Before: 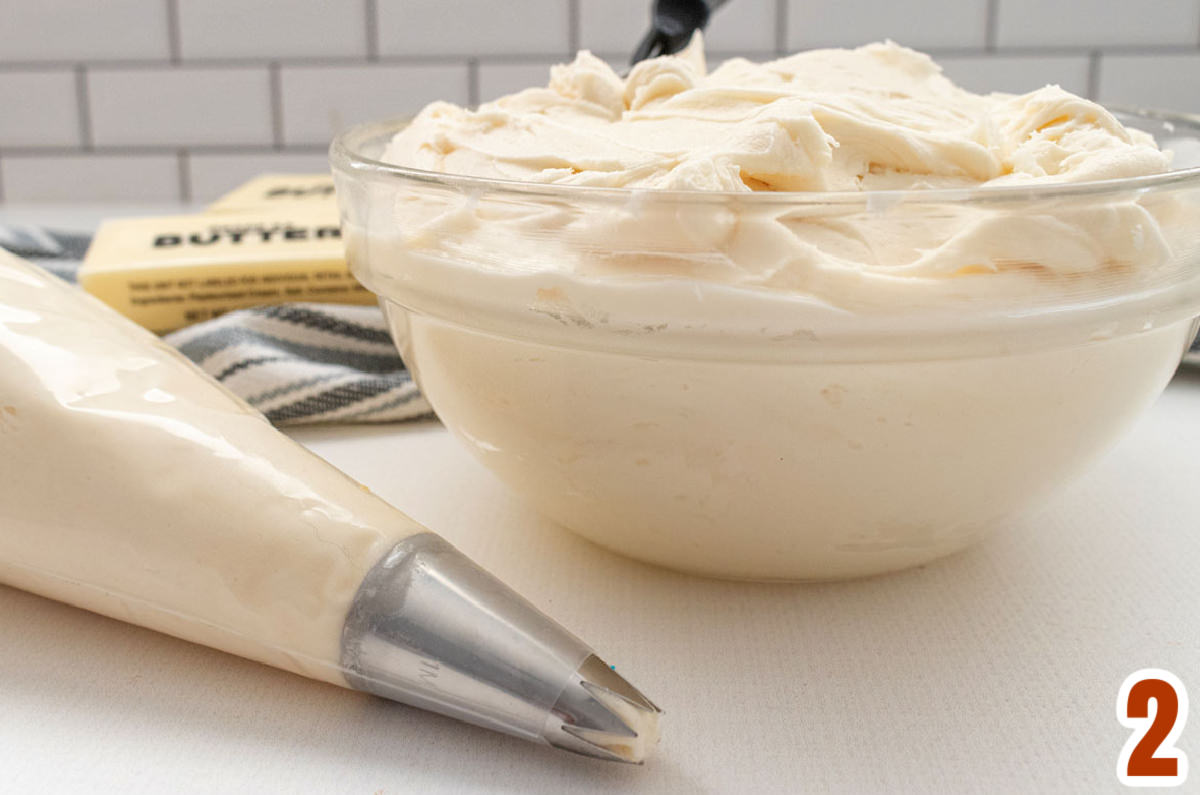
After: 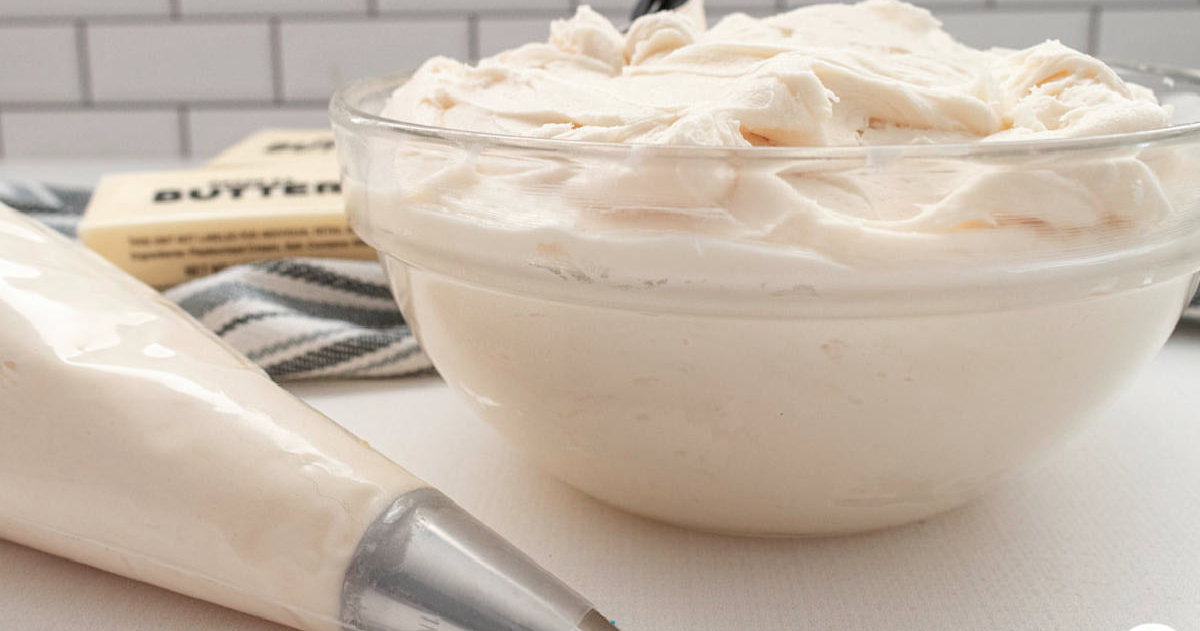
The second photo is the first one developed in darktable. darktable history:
crop and rotate: top 5.667%, bottom 14.937%
color contrast: blue-yellow contrast 0.7
